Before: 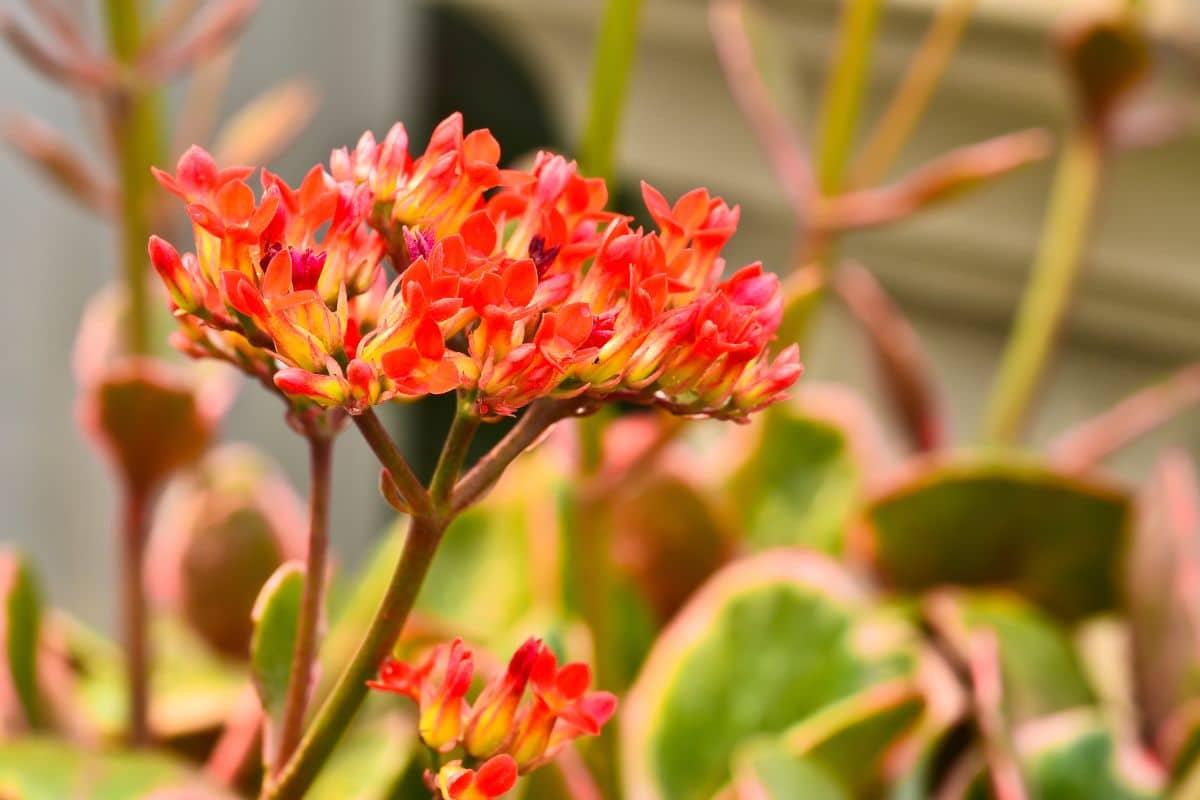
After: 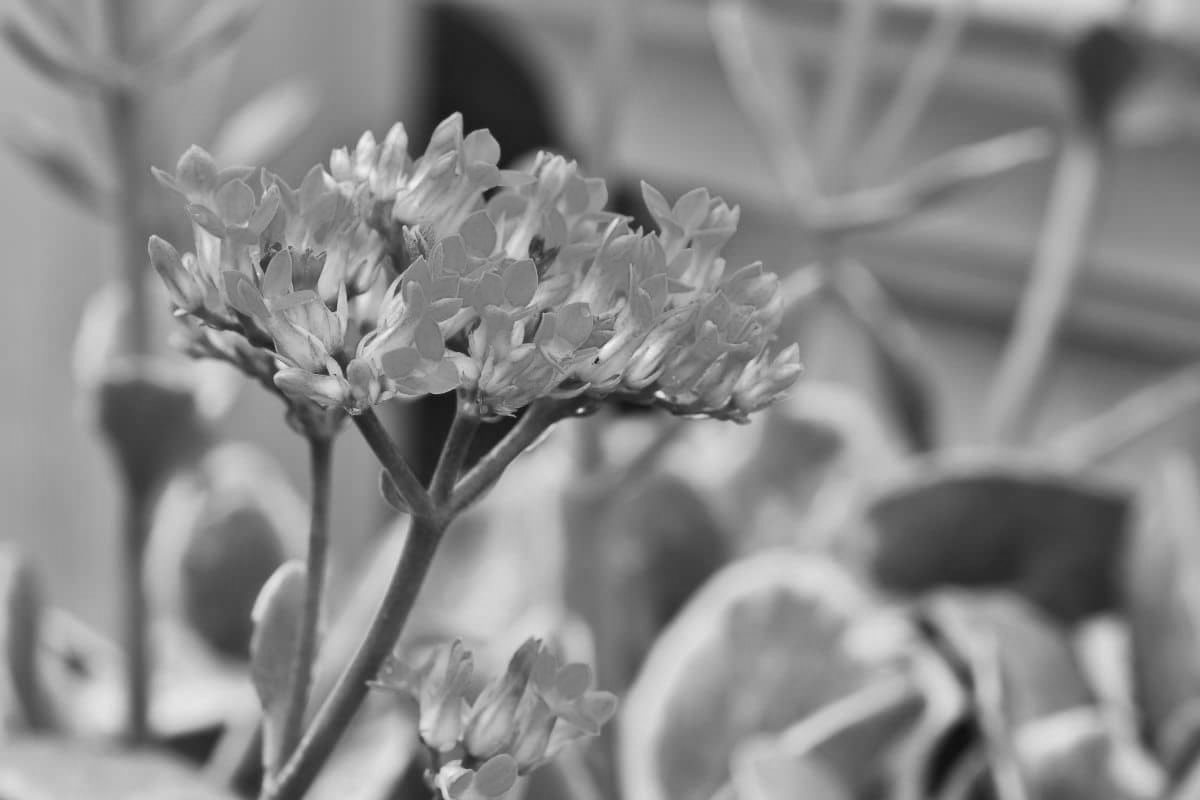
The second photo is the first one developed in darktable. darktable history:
monochrome: on, module defaults
exposure: compensate highlight preservation false
